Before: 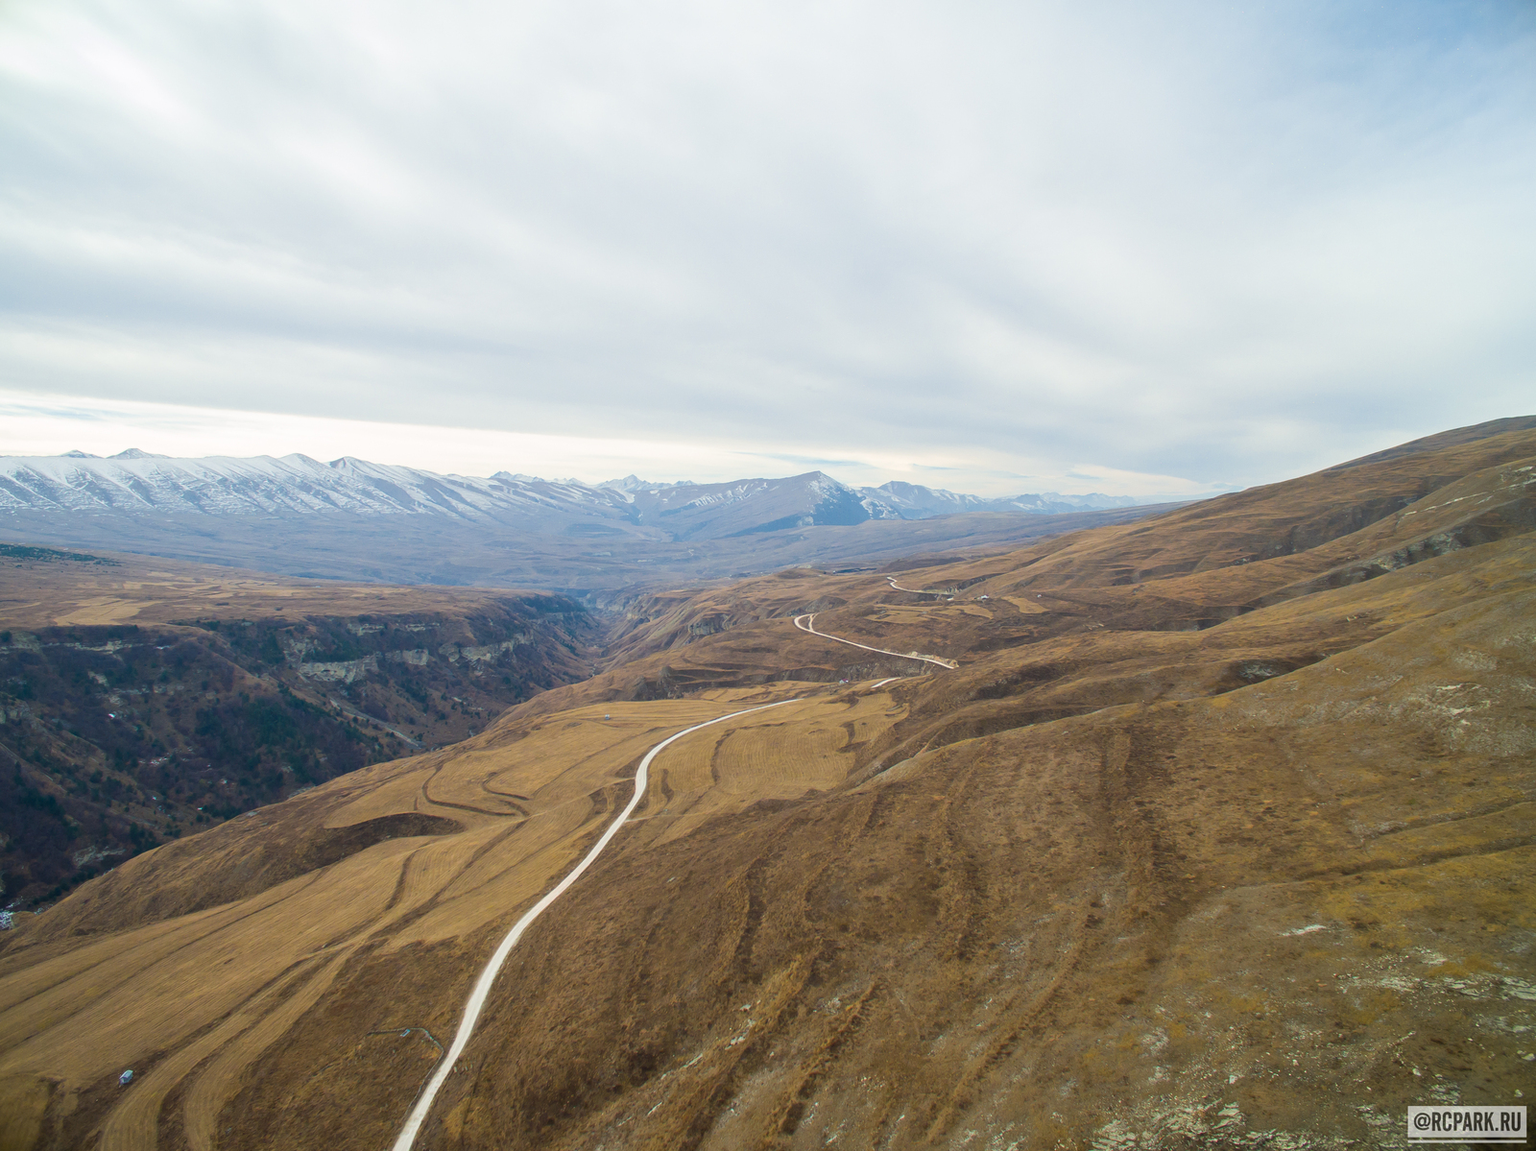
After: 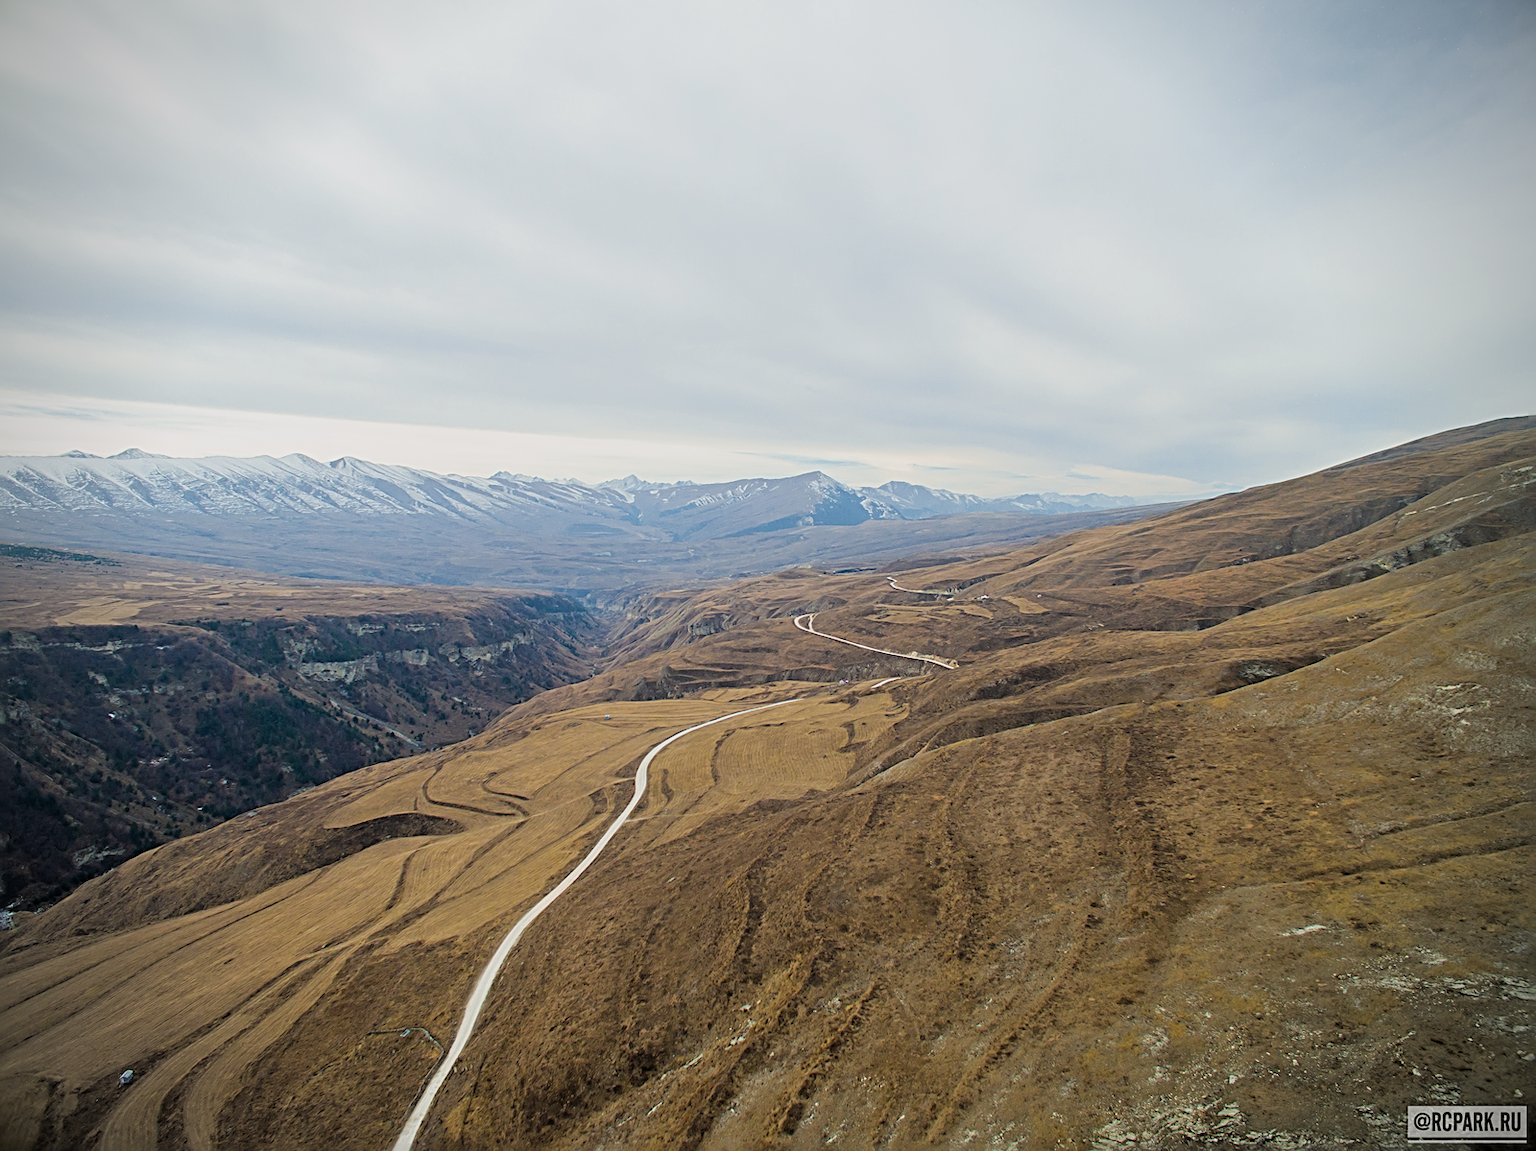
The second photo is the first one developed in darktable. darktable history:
filmic rgb: black relative exposure -5.68 EV, white relative exposure 3.4 EV, threshold 3 EV, hardness 3.69, enable highlight reconstruction true
sharpen: radius 3.066, amount 0.755
vignetting: on, module defaults
